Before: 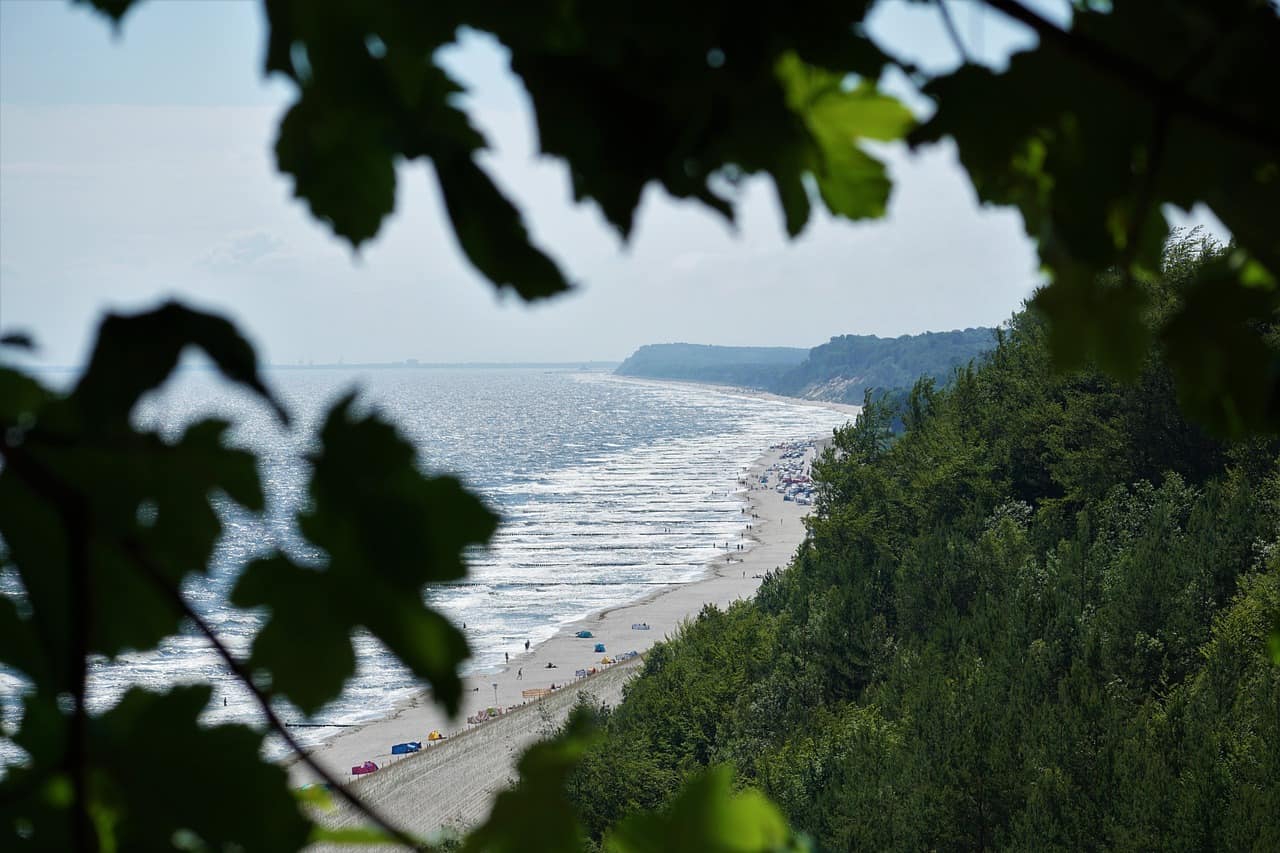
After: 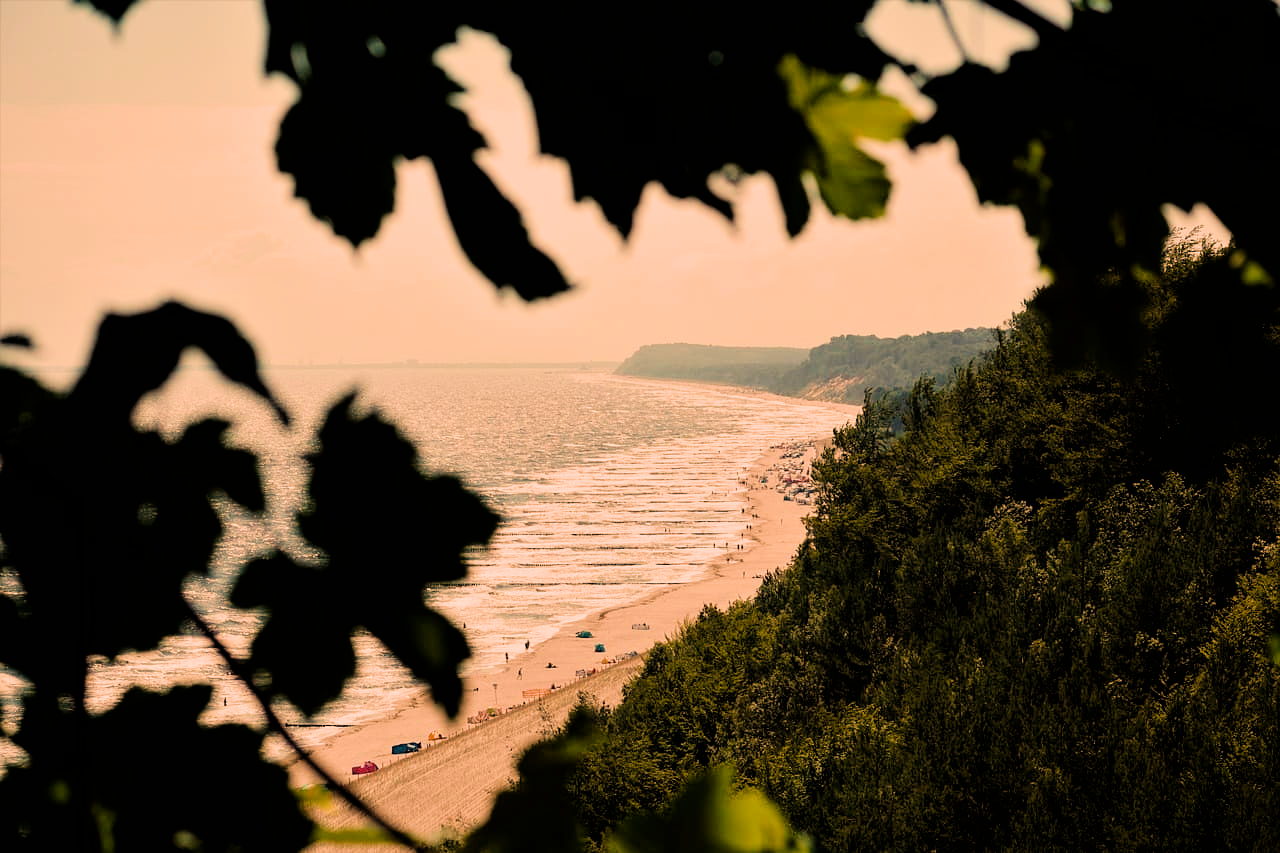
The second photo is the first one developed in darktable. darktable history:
color balance rgb: linear chroma grading › shadows 19.44%, linear chroma grading › highlights 3.42%, linear chroma grading › mid-tones 10.16%
filmic rgb: black relative exposure -5 EV, hardness 2.88, contrast 1.3, highlights saturation mix -30%
white balance: red 1.467, blue 0.684
exposure: compensate highlight preservation false
